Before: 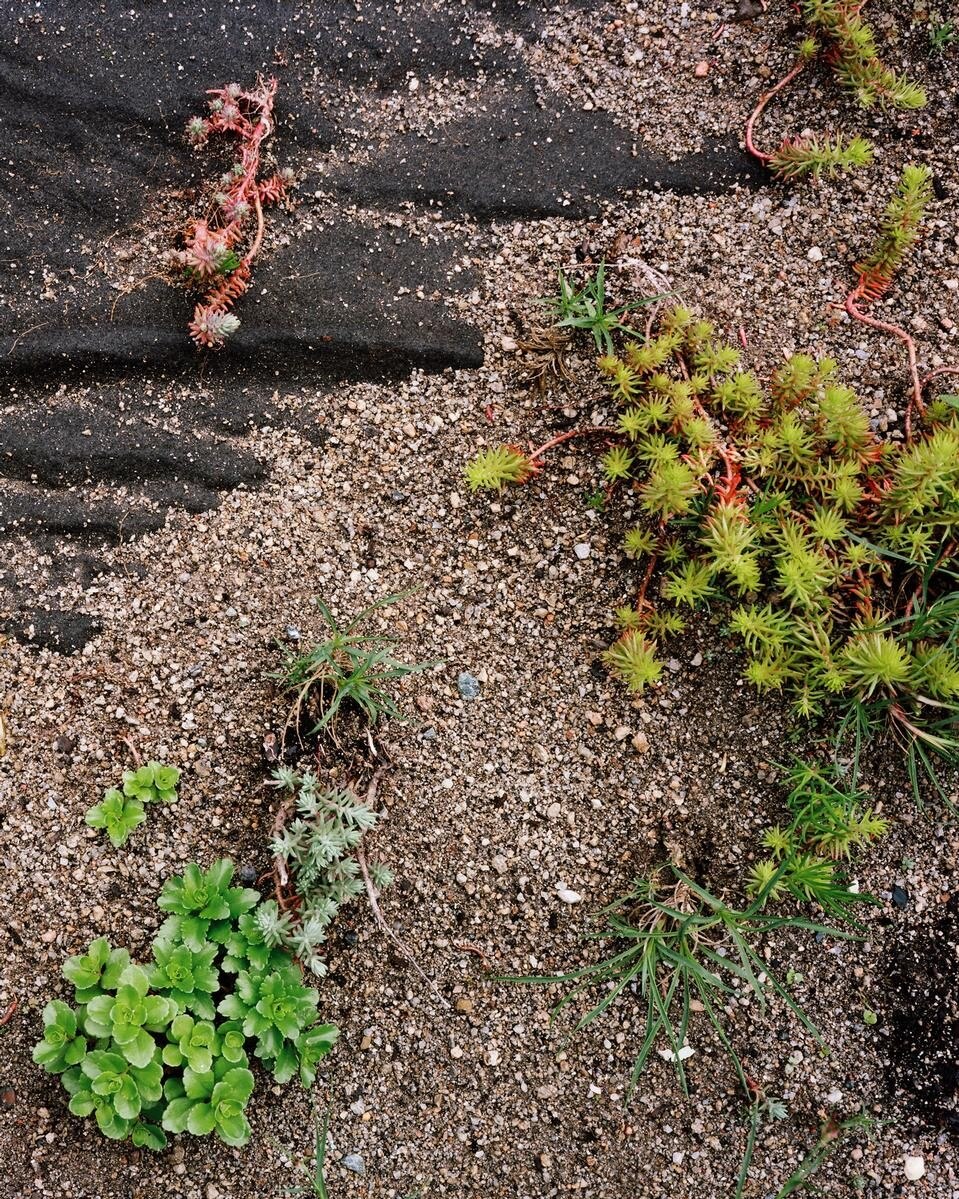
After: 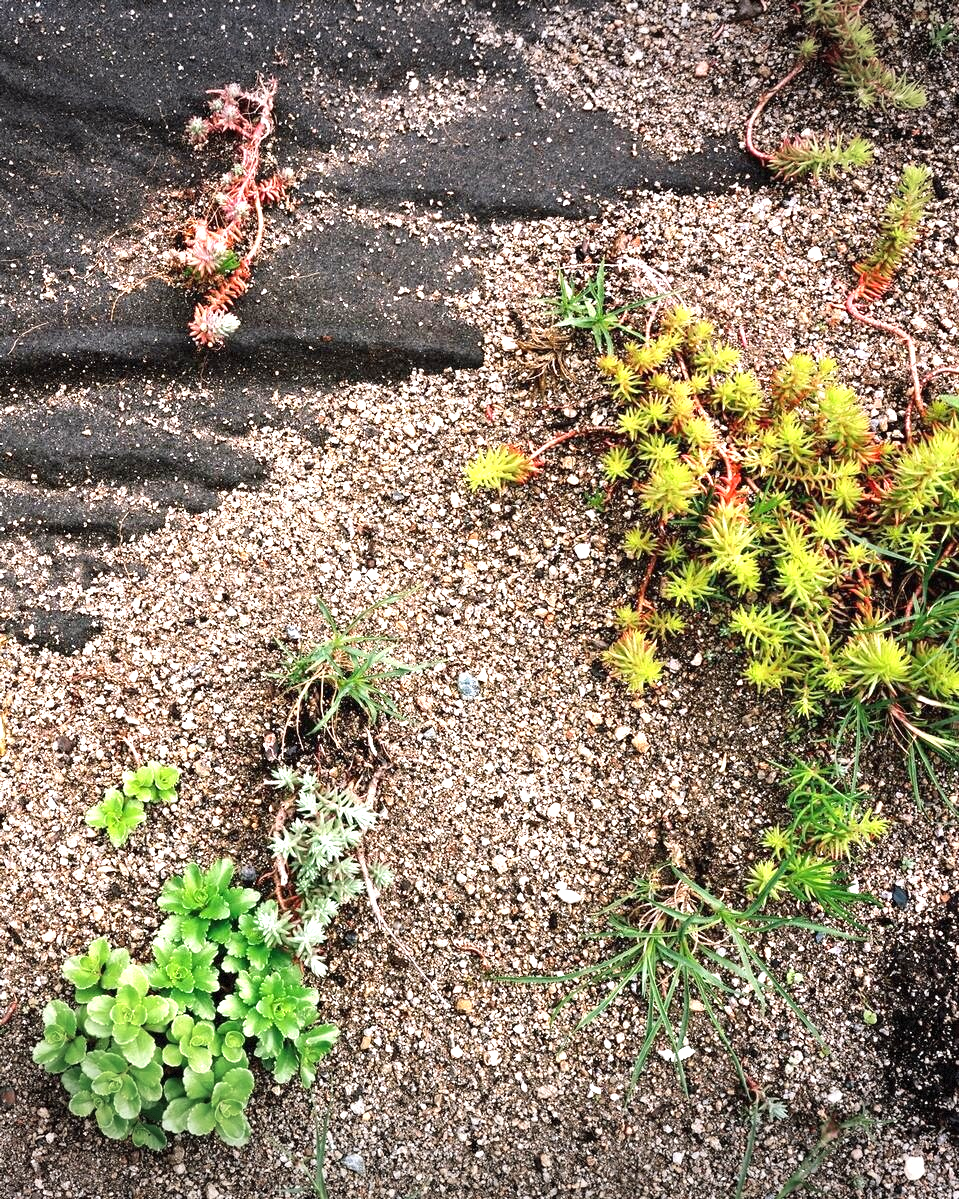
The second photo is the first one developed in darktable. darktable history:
exposure: black level correction 0, exposure 1.2 EV, compensate exposure bias true, compensate highlight preservation false
vignetting: fall-off start 100%, brightness -0.406, saturation -0.3, width/height ratio 1.324, dithering 8-bit output, unbound false
